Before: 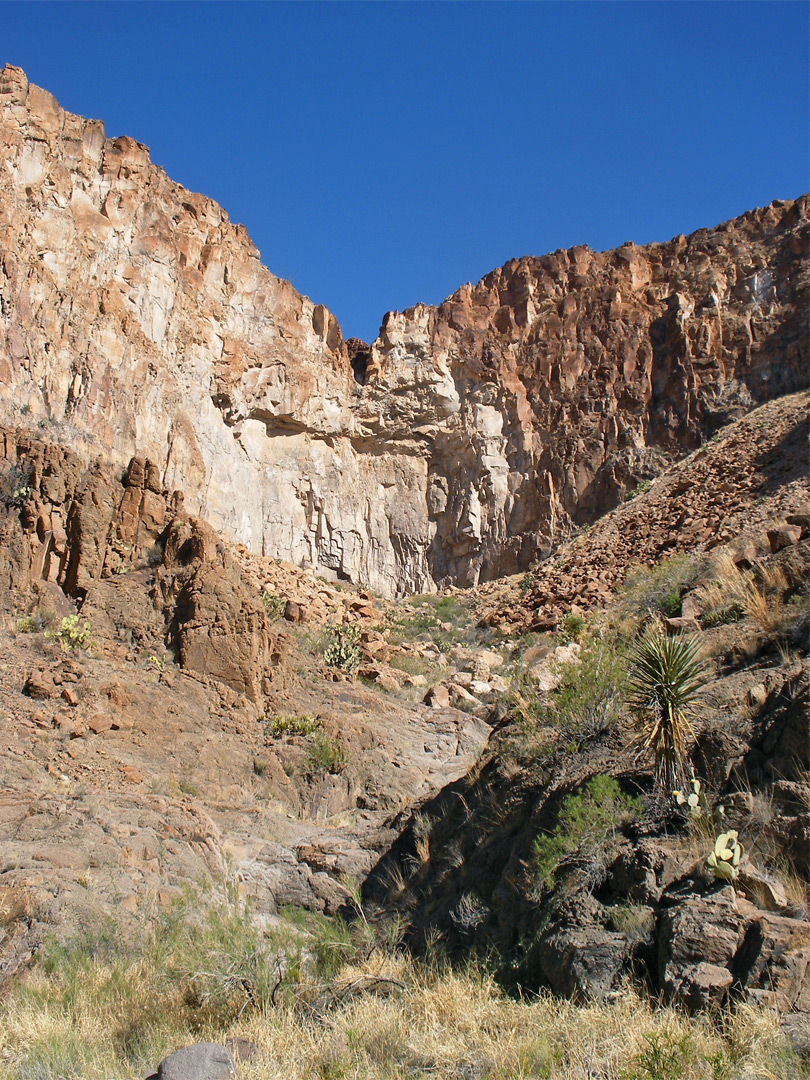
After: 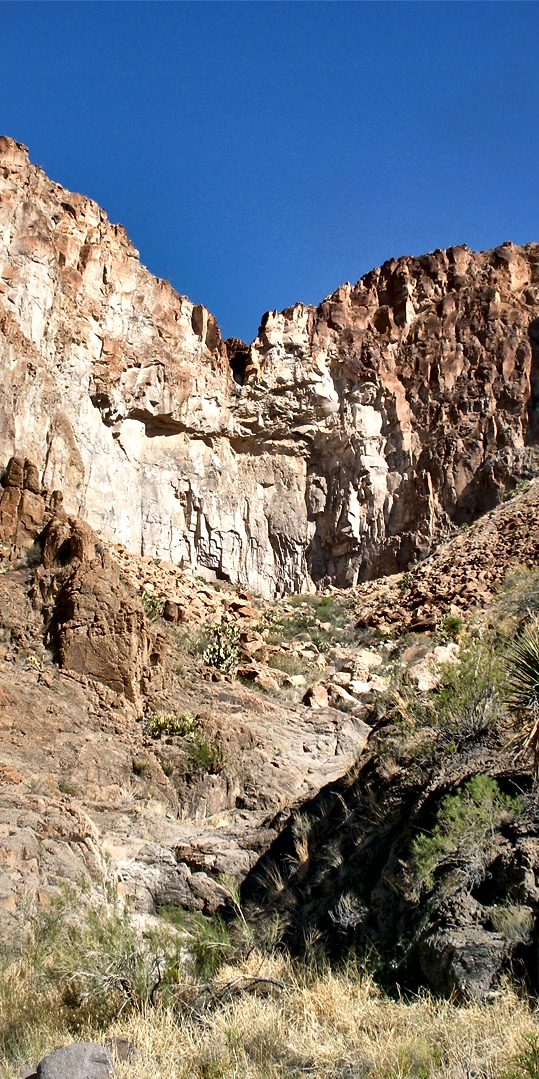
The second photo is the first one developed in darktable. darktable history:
crop and rotate: left 15.055%, right 18.278%
local contrast: mode bilateral grid, contrast 44, coarseness 69, detail 214%, midtone range 0.2
